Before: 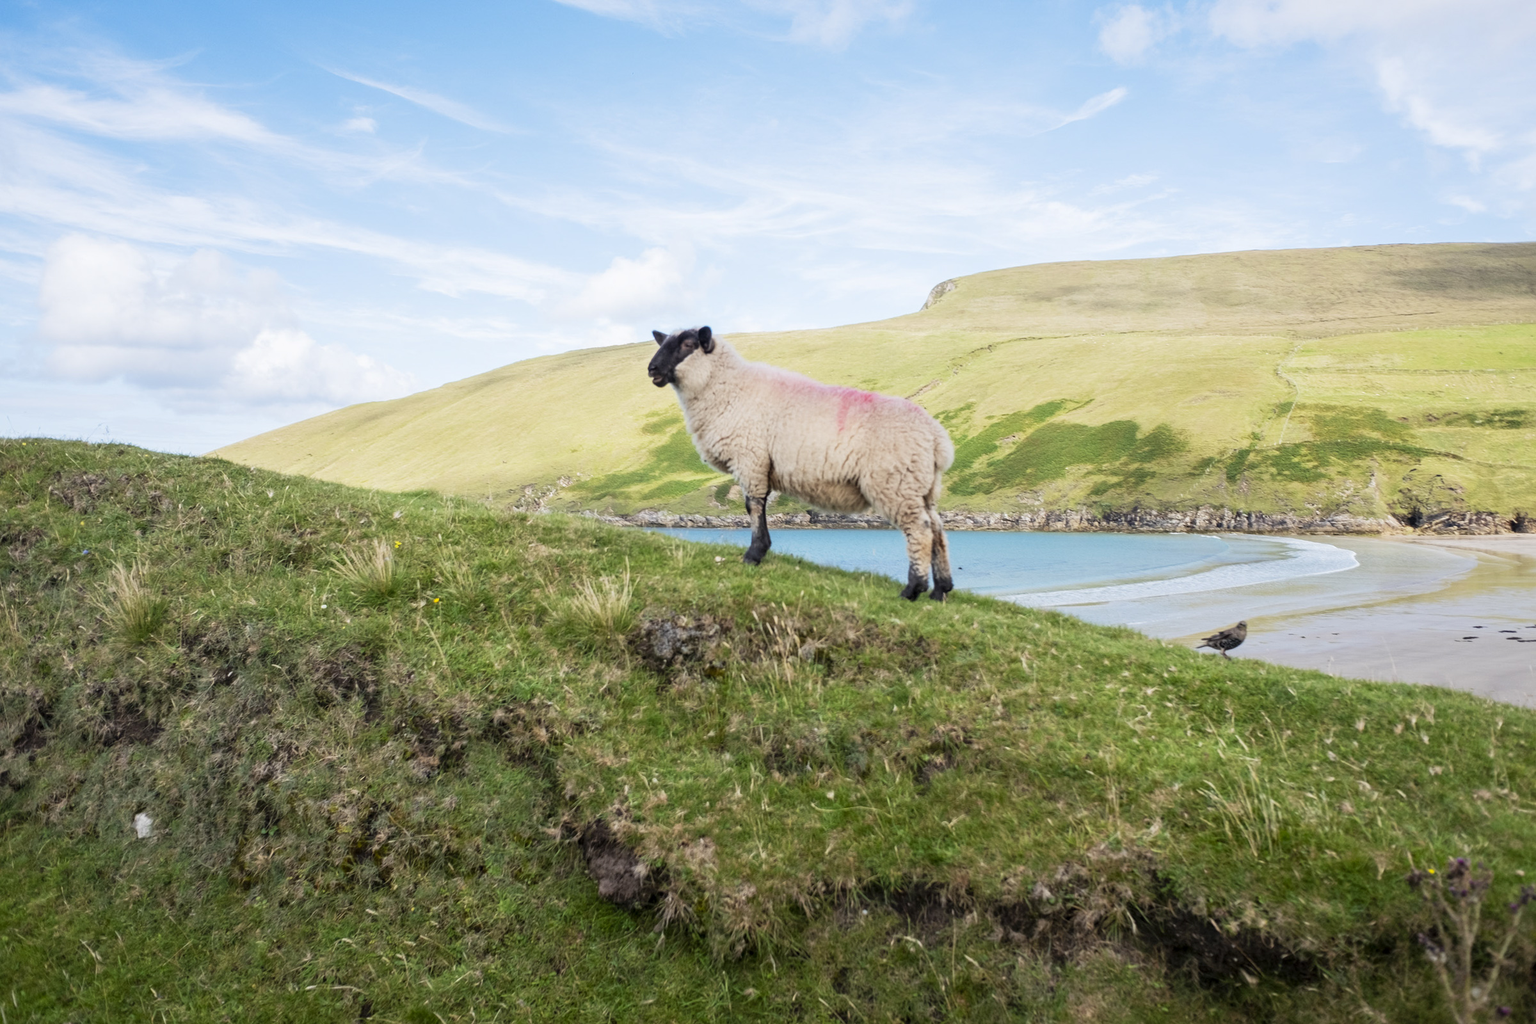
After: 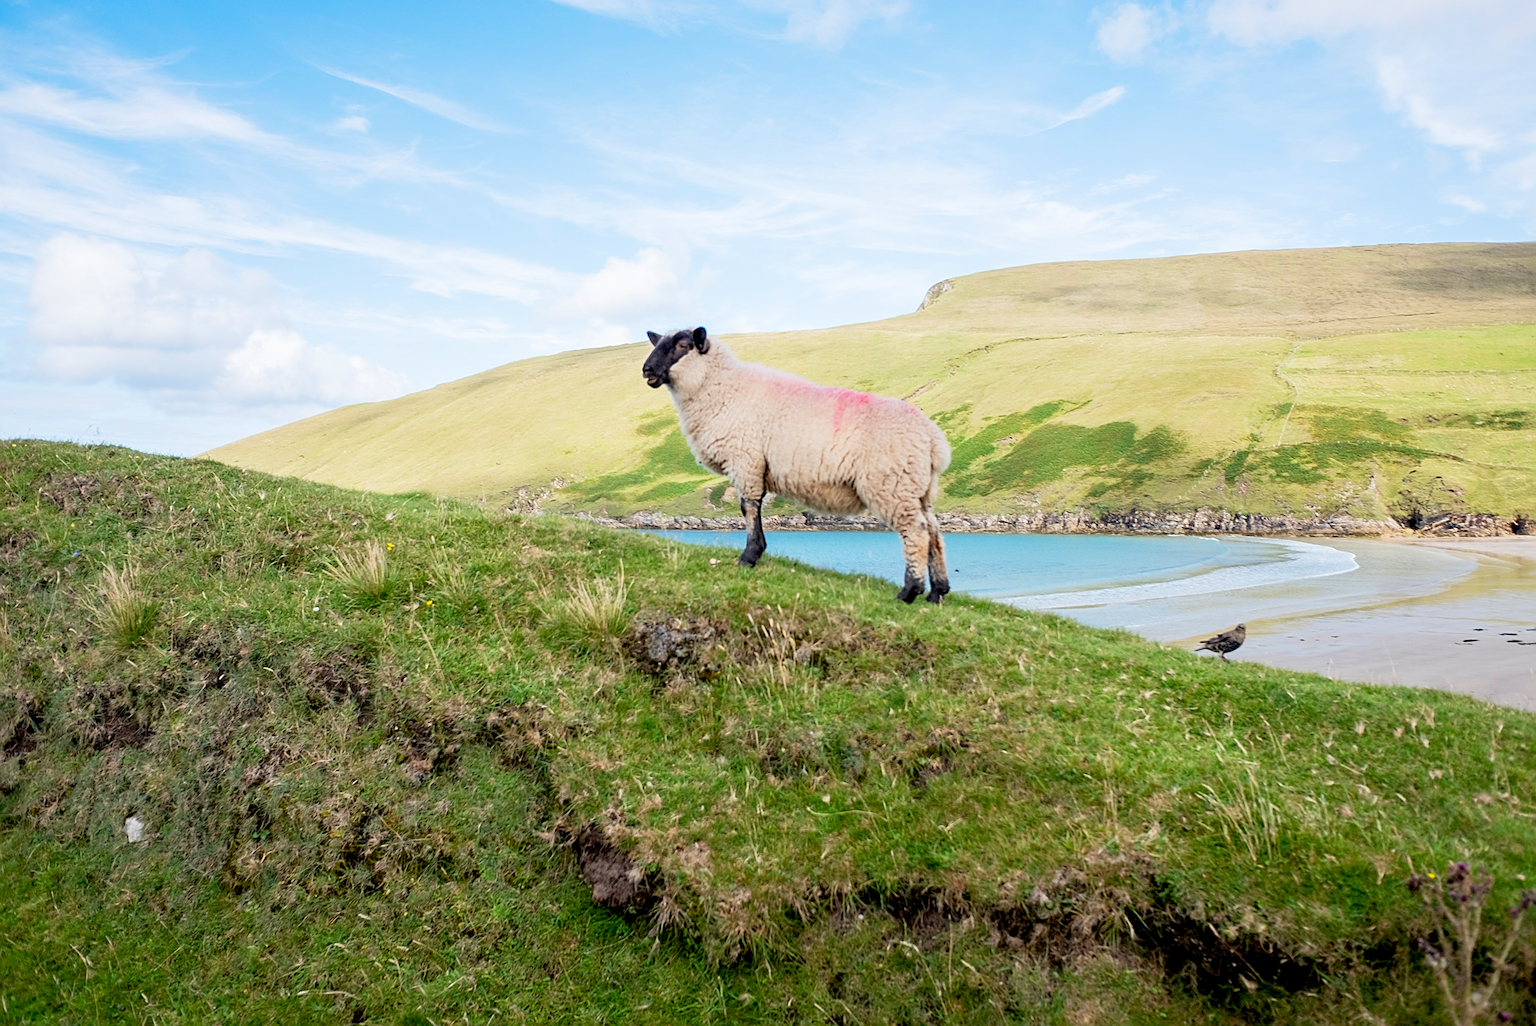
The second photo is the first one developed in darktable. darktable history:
exposure: black level correction 0.007, compensate highlight preservation false
levels: levels [0, 0.478, 1]
sharpen: on, module defaults
crop and rotate: left 0.669%, top 0.234%, bottom 0.247%
